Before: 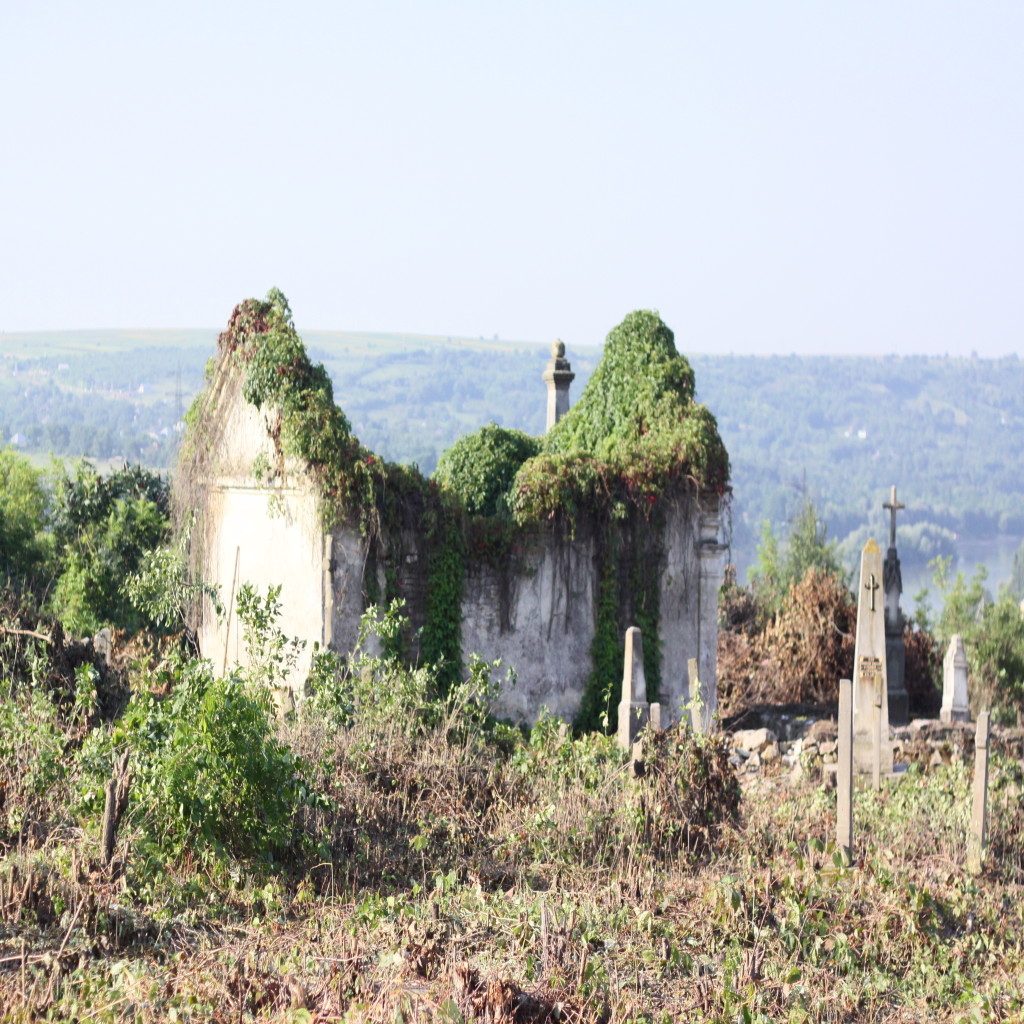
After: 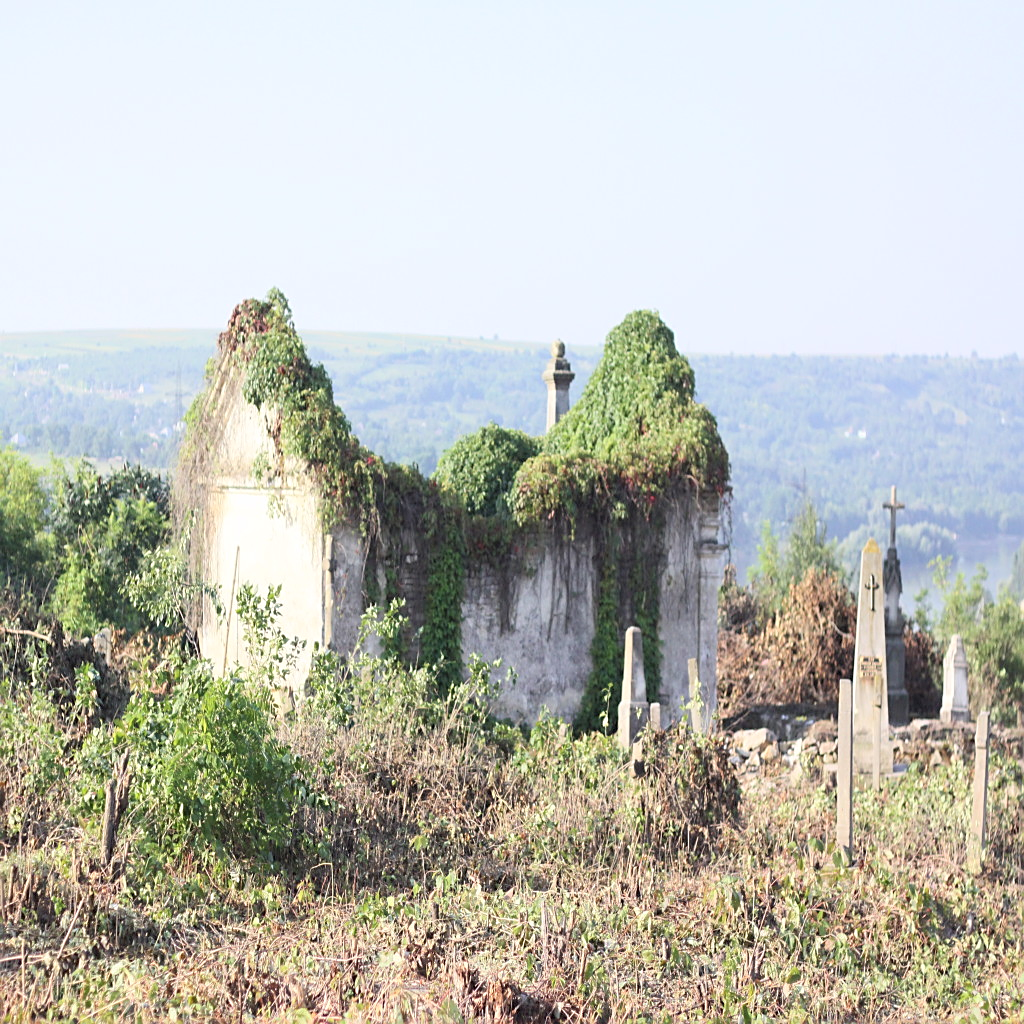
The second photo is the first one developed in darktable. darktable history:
contrast brightness saturation: brightness 0.149
sharpen: on, module defaults
